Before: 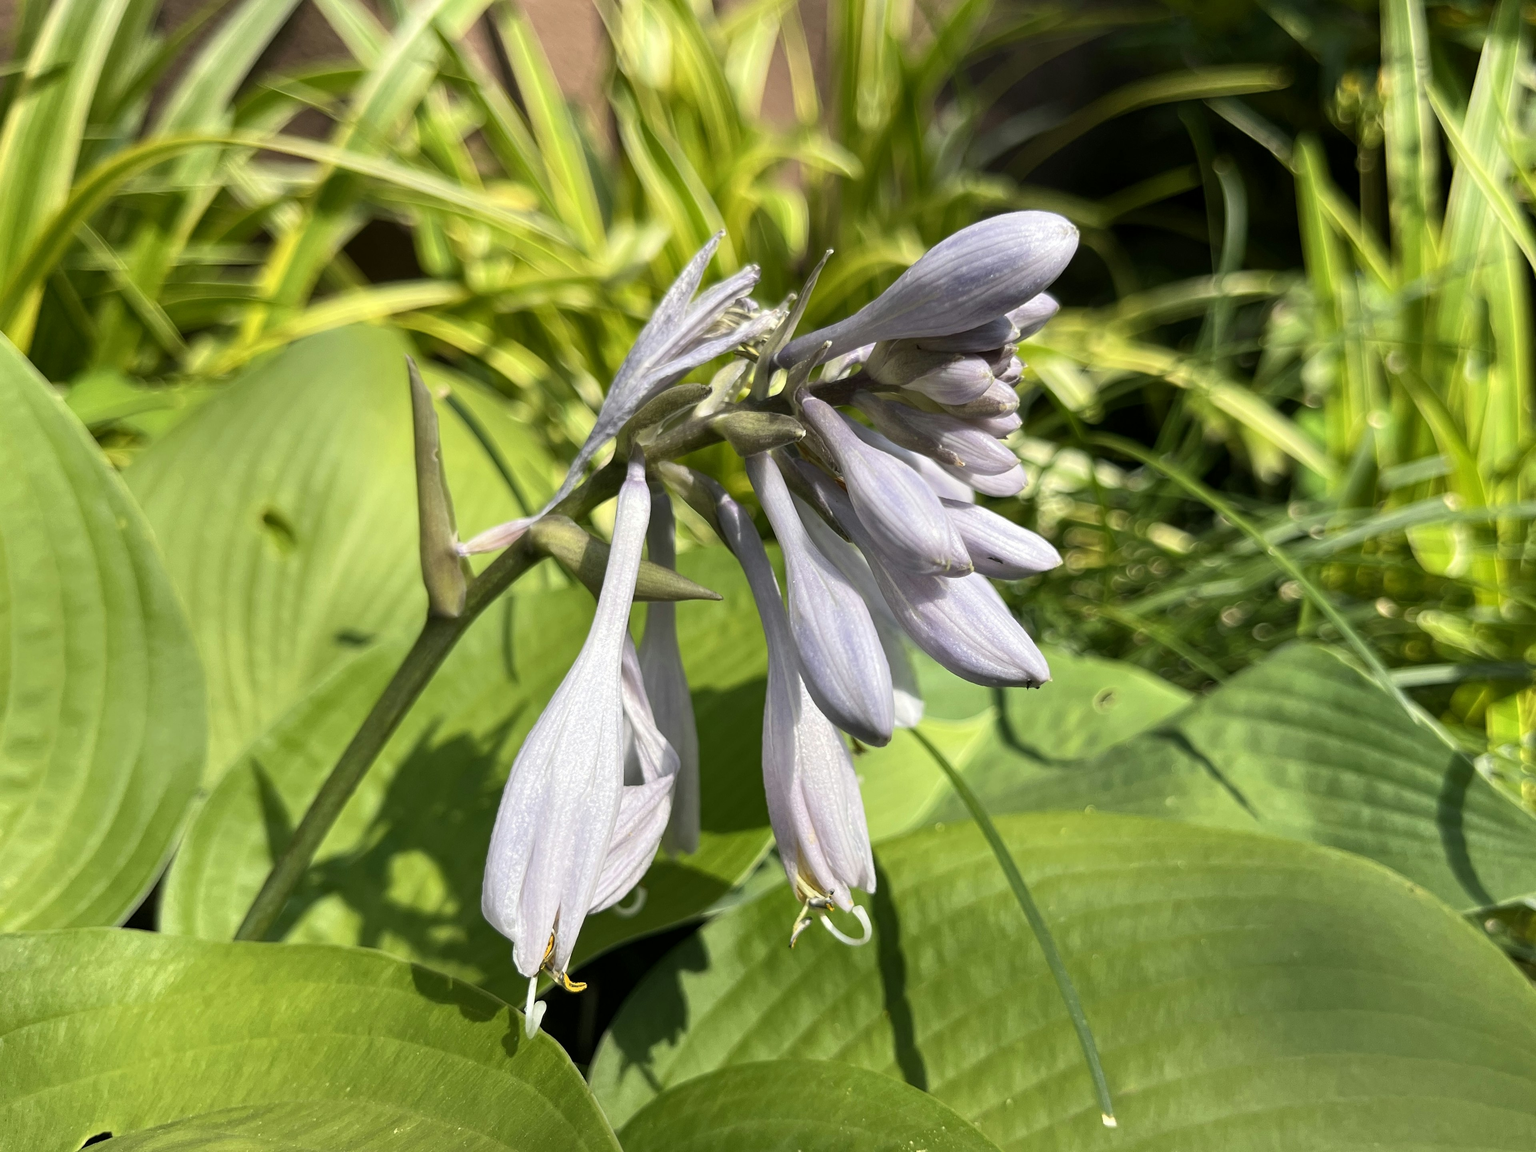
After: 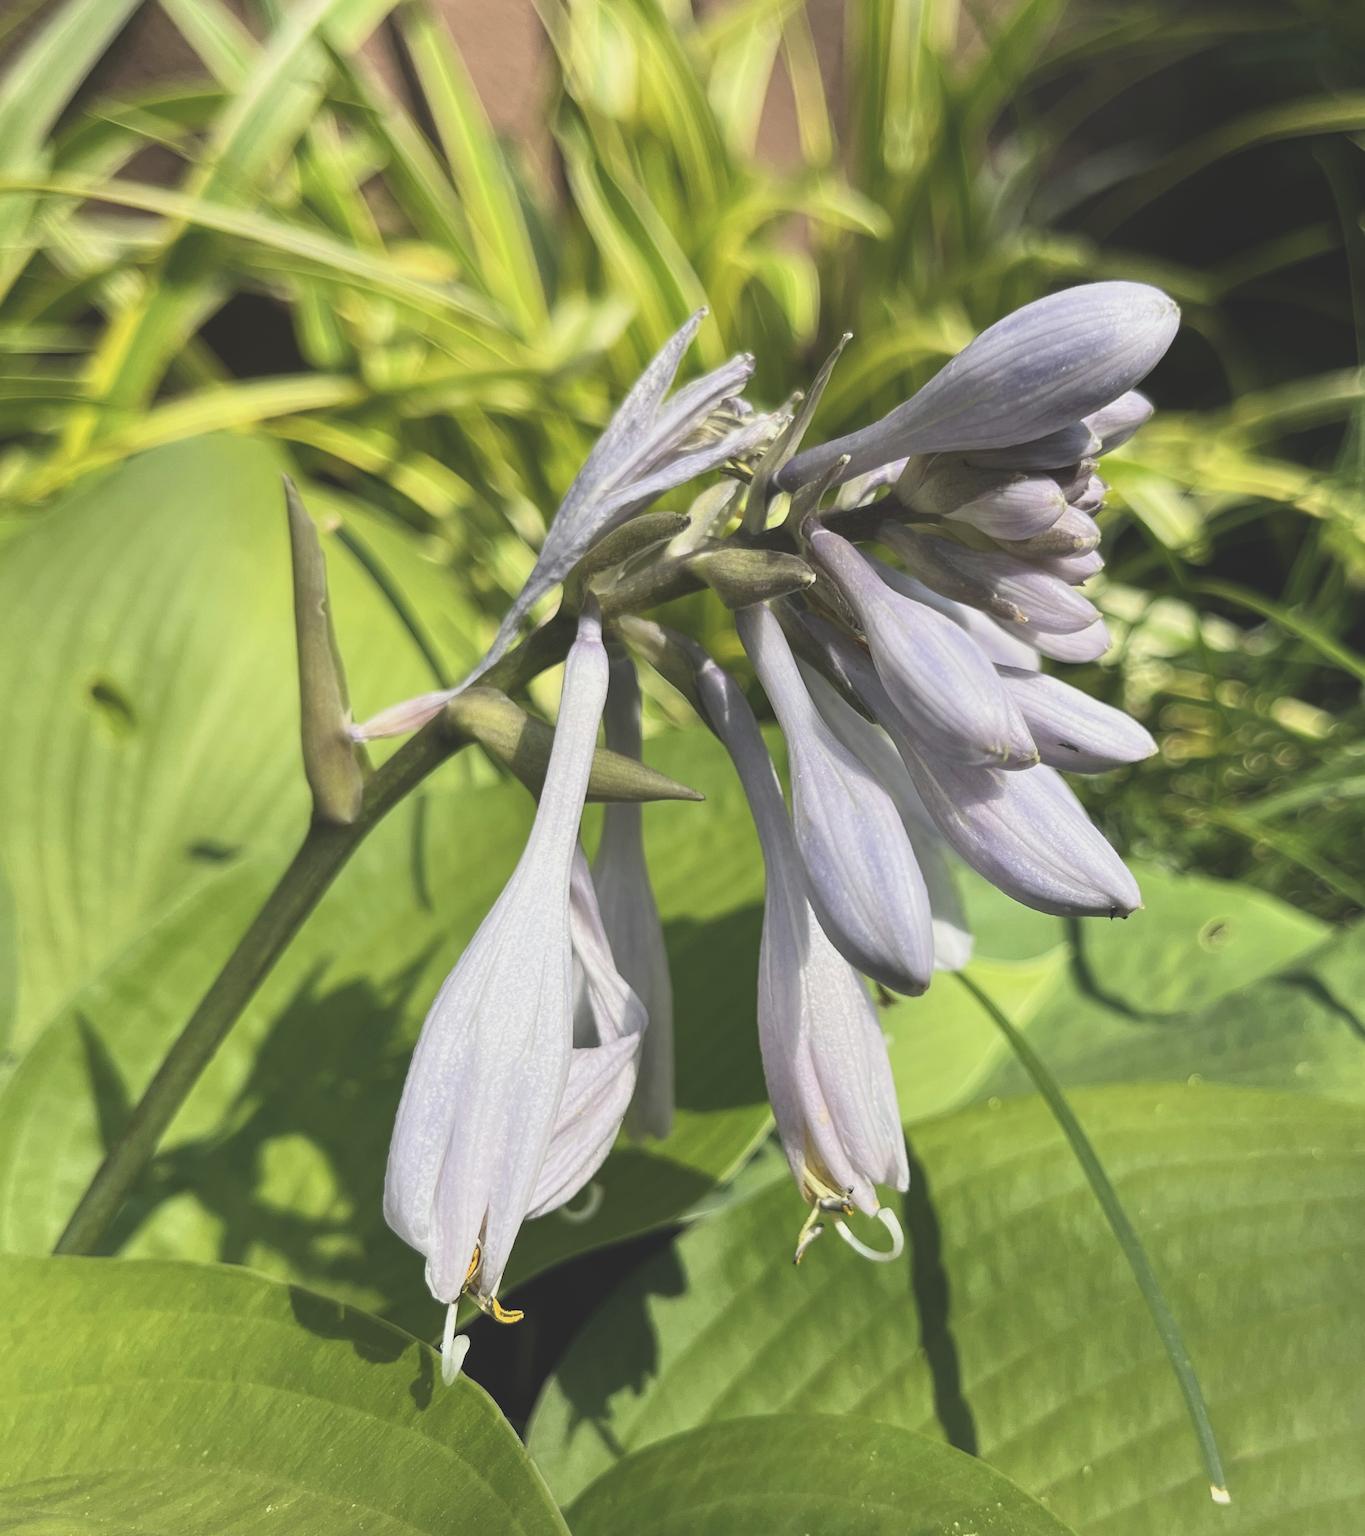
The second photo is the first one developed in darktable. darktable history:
exposure: black level correction -0.028, compensate highlight preservation false
crop and rotate: left 12.673%, right 20.66%
filmic rgb: black relative exposure -11.35 EV, white relative exposure 3.22 EV, hardness 6.76, color science v6 (2022)
